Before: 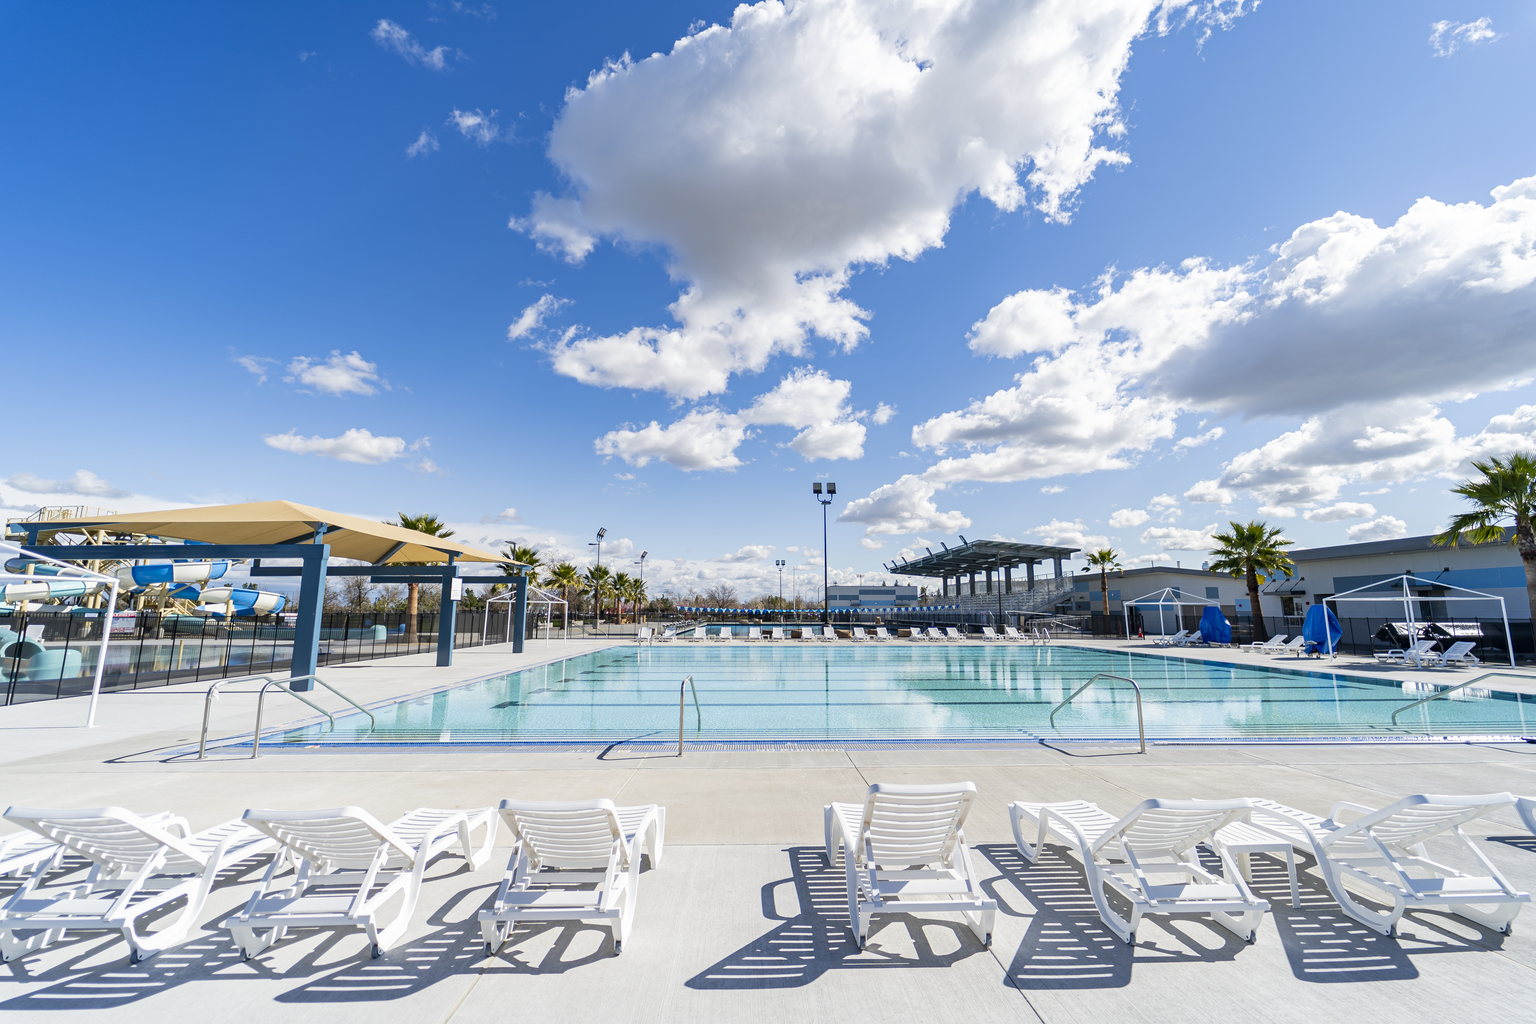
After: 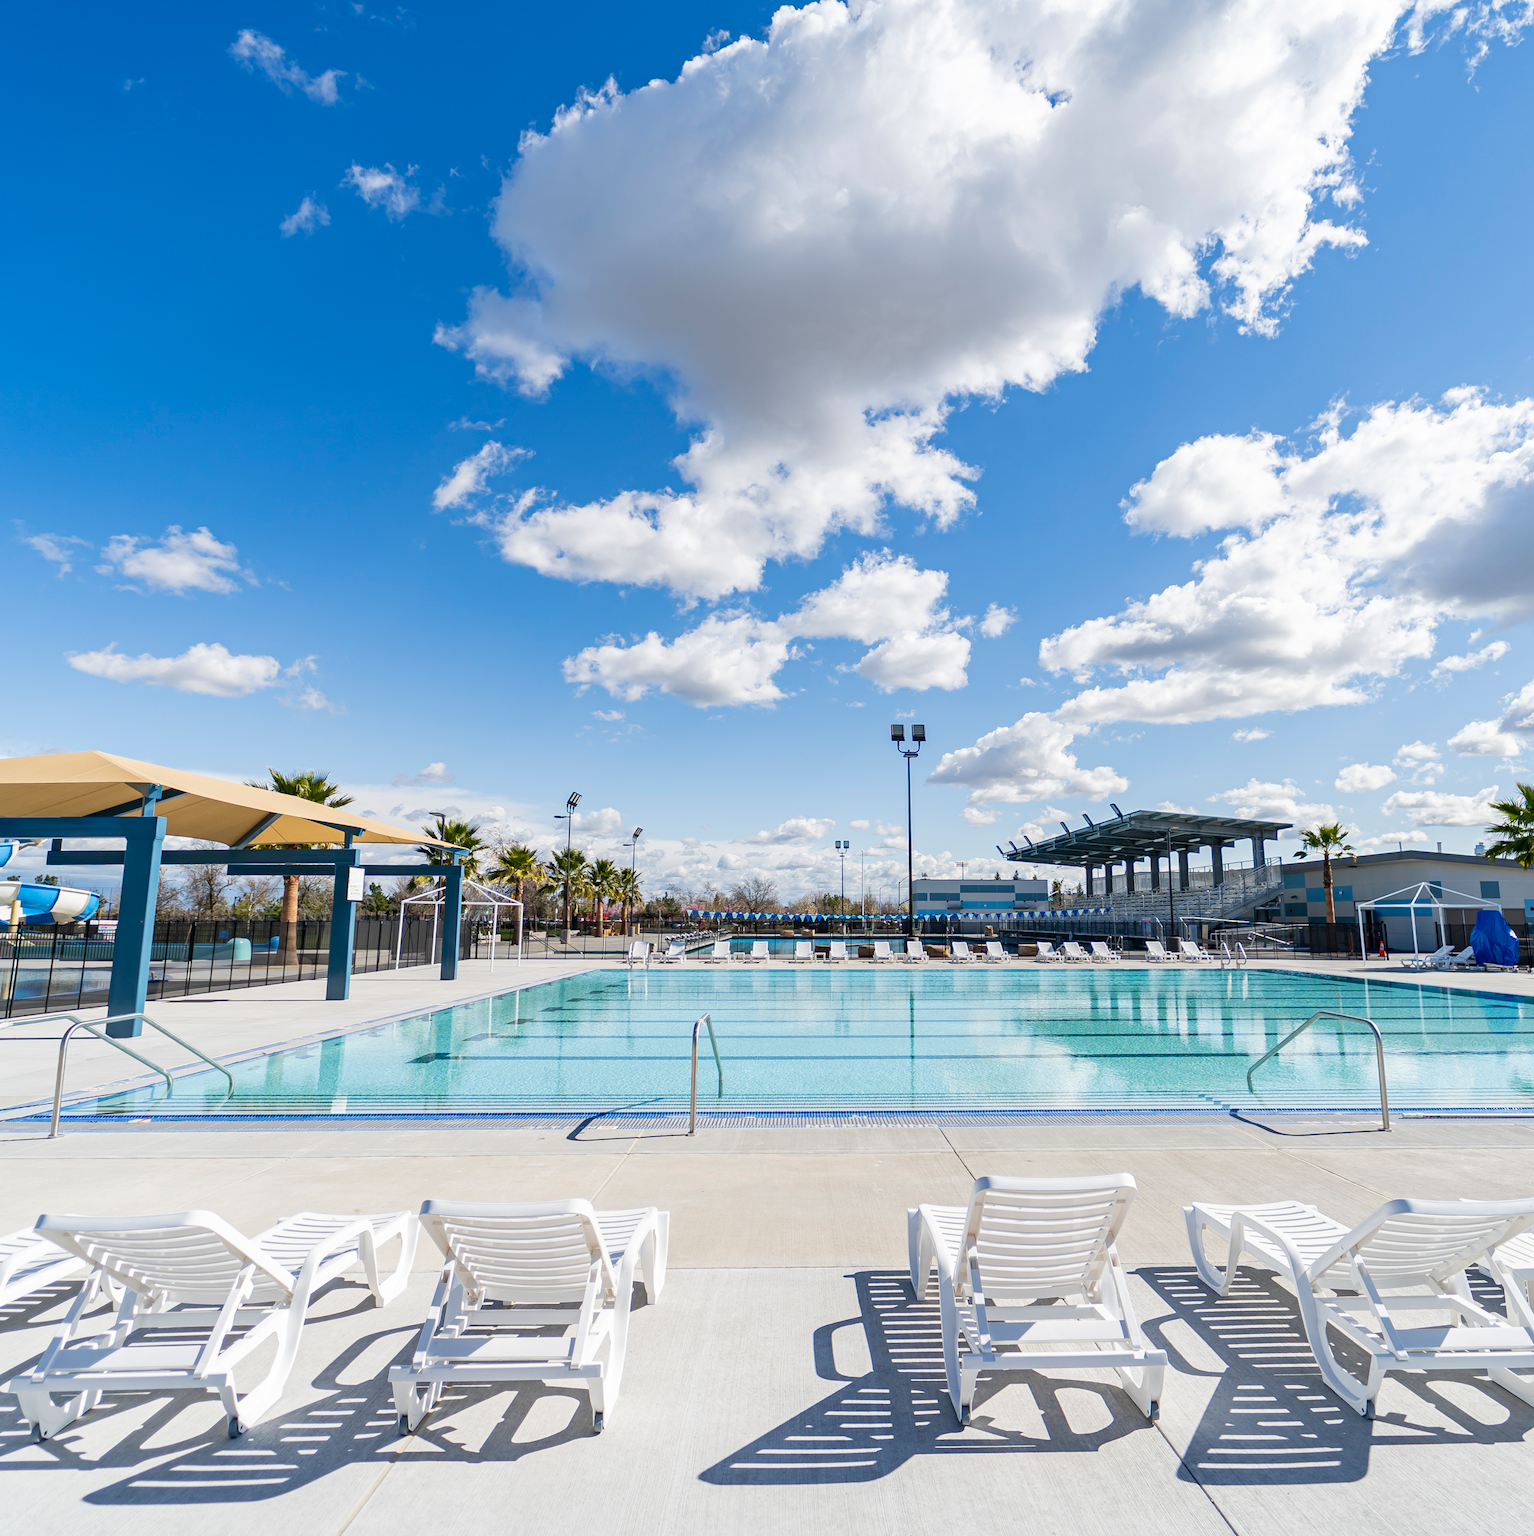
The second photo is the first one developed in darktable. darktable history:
crop and rotate: left 14.299%, right 19.088%
